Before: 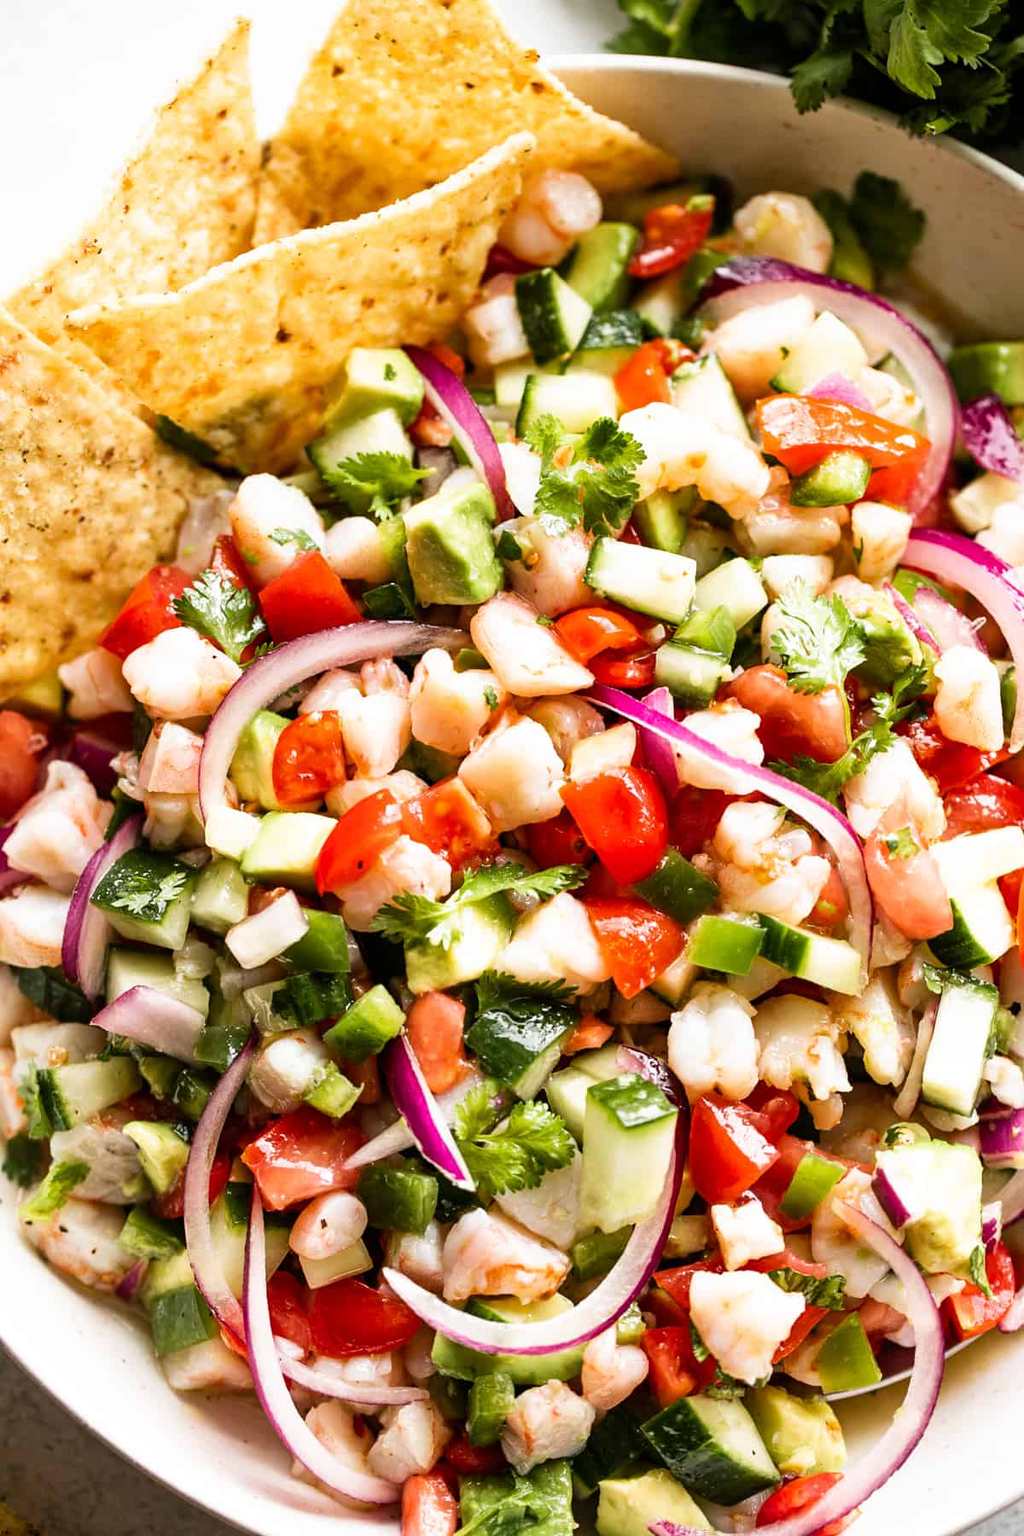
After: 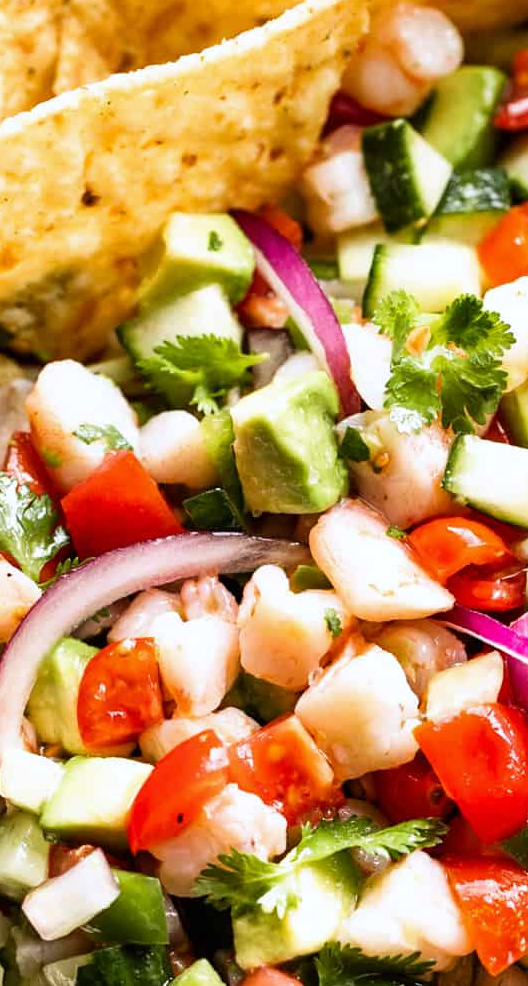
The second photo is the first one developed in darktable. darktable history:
exposure: compensate exposure bias true, compensate highlight preservation false
white balance: red 0.983, blue 1.036
crop: left 20.248%, top 10.86%, right 35.675%, bottom 34.321%
